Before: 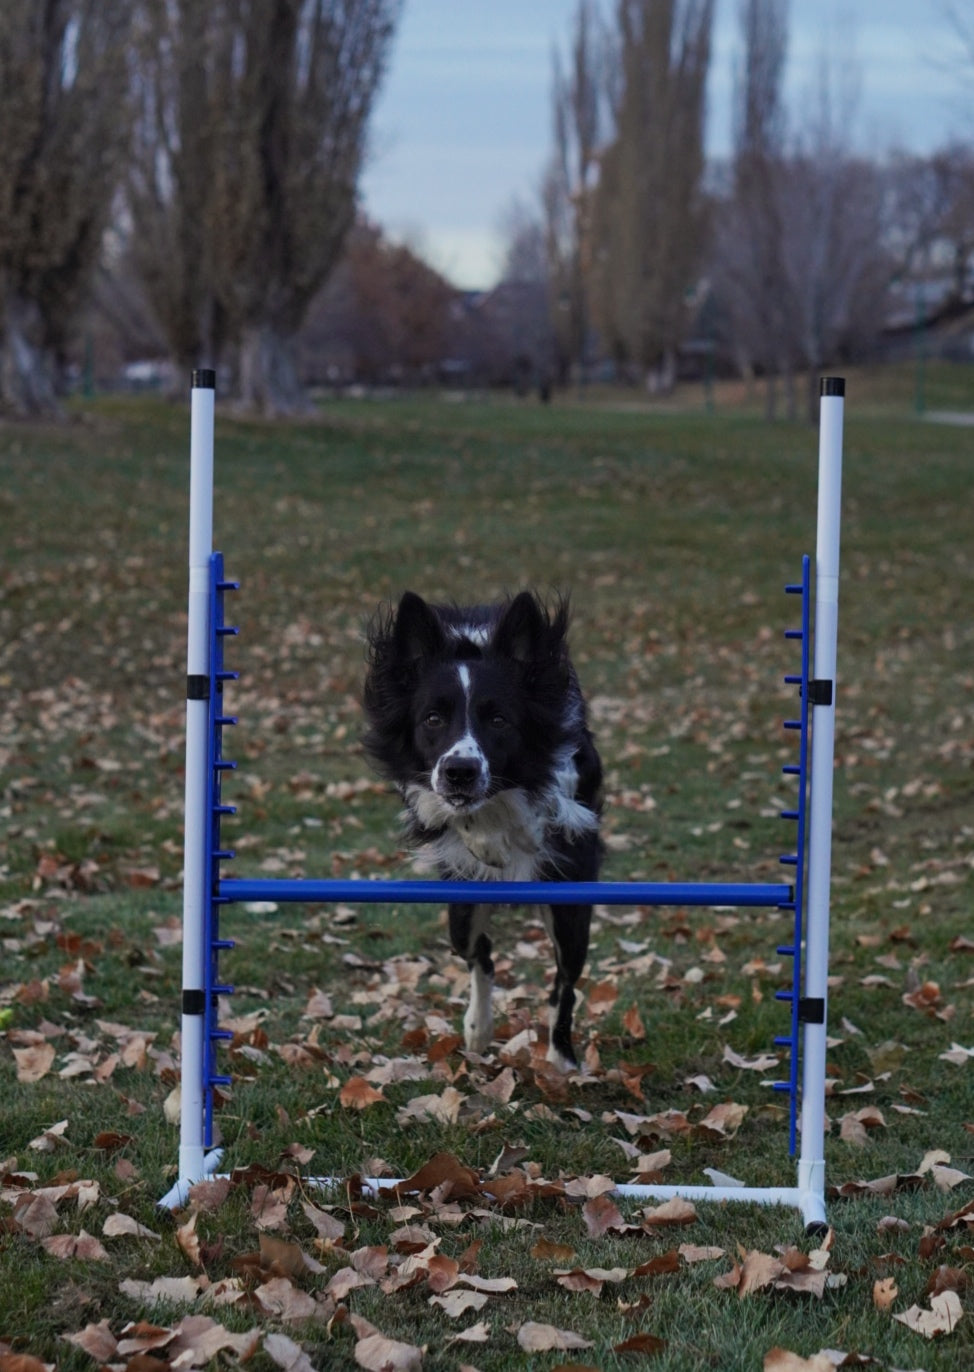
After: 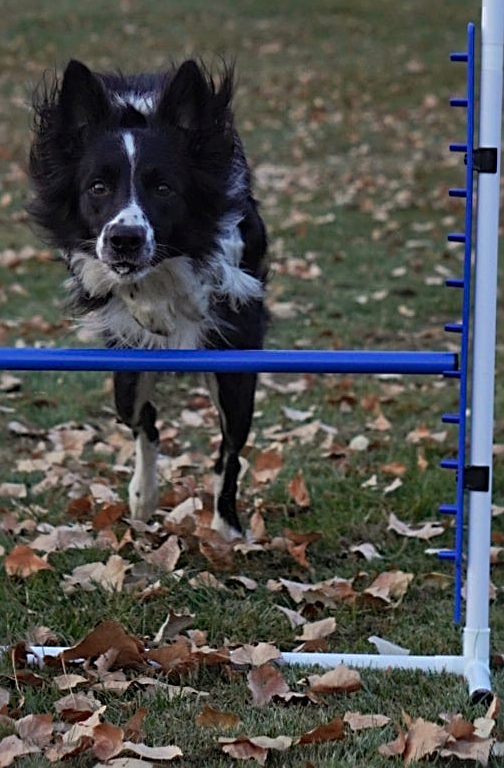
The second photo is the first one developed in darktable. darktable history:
sharpen: radius 2.767
crop: left 34.479%, top 38.822%, right 13.718%, bottom 5.172%
shadows and highlights: on, module defaults
tone equalizer: -8 EV -0.417 EV, -7 EV -0.389 EV, -6 EV -0.333 EV, -5 EV -0.222 EV, -3 EV 0.222 EV, -2 EV 0.333 EV, -1 EV 0.389 EV, +0 EV 0.417 EV, edges refinement/feathering 500, mask exposure compensation -1.57 EV, preserve details no
